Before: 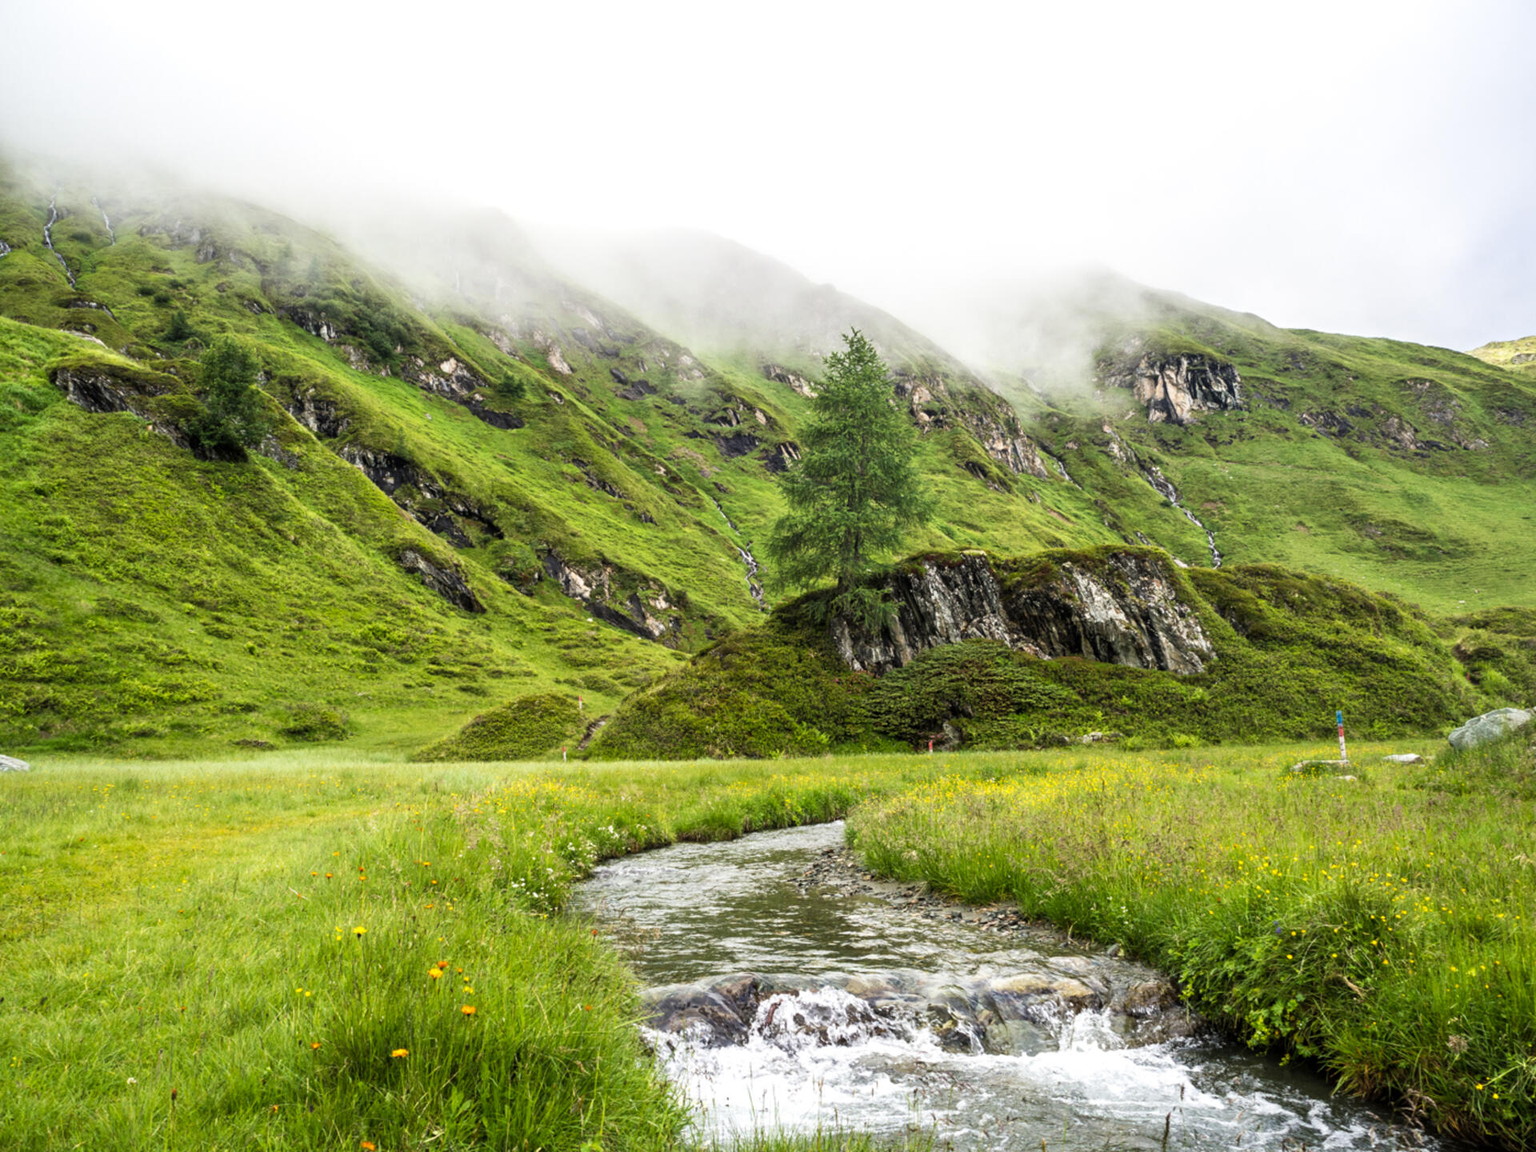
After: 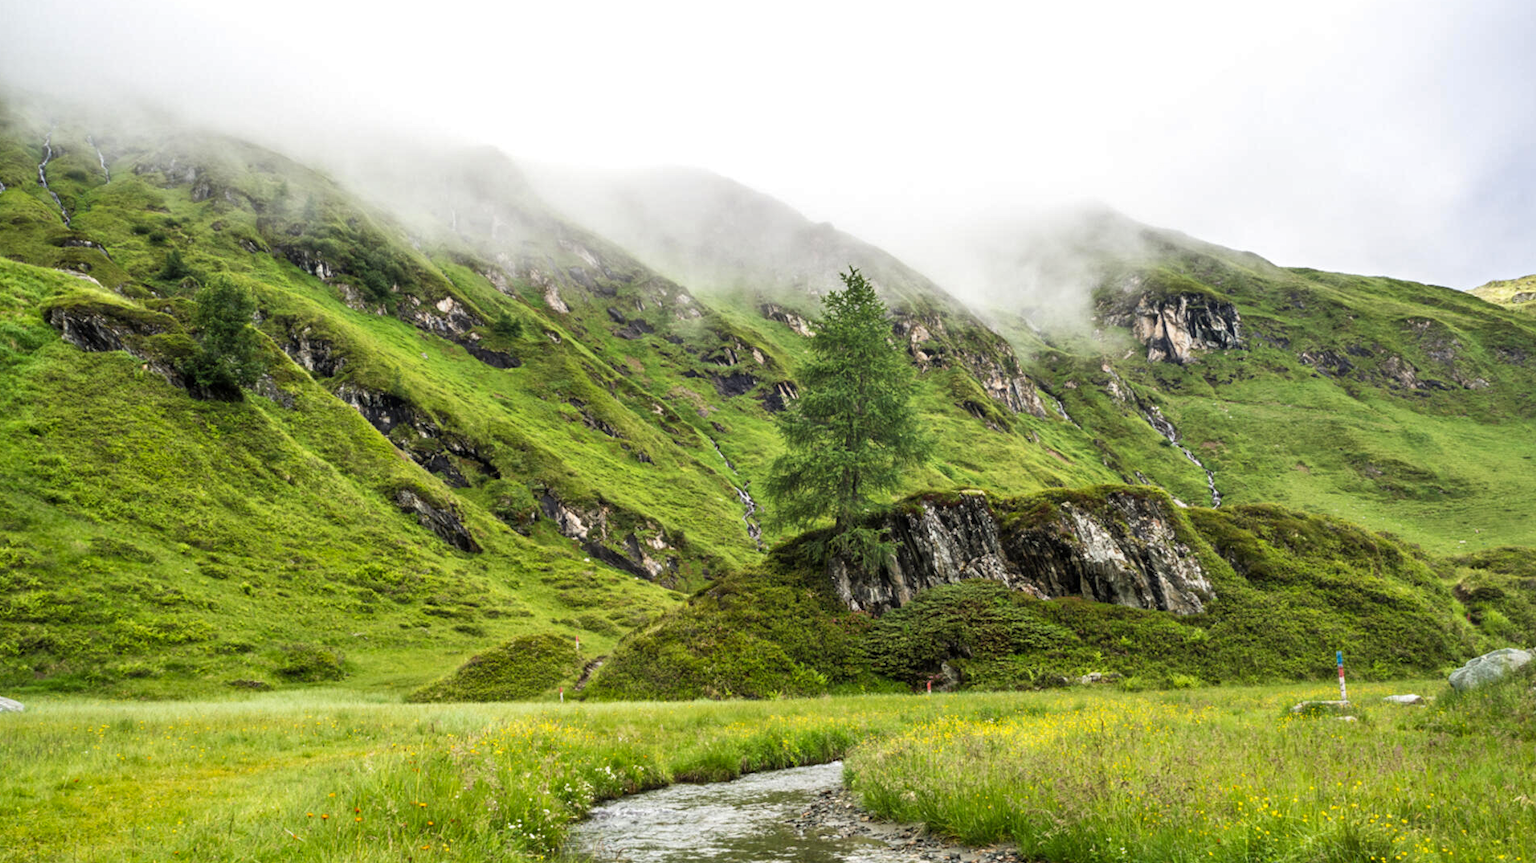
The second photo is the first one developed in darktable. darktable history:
color balance: on, module defaults
shadows and highlights: soften with gaussian
crop: left 0.387%, top 5.469%, bottom 19.809%
